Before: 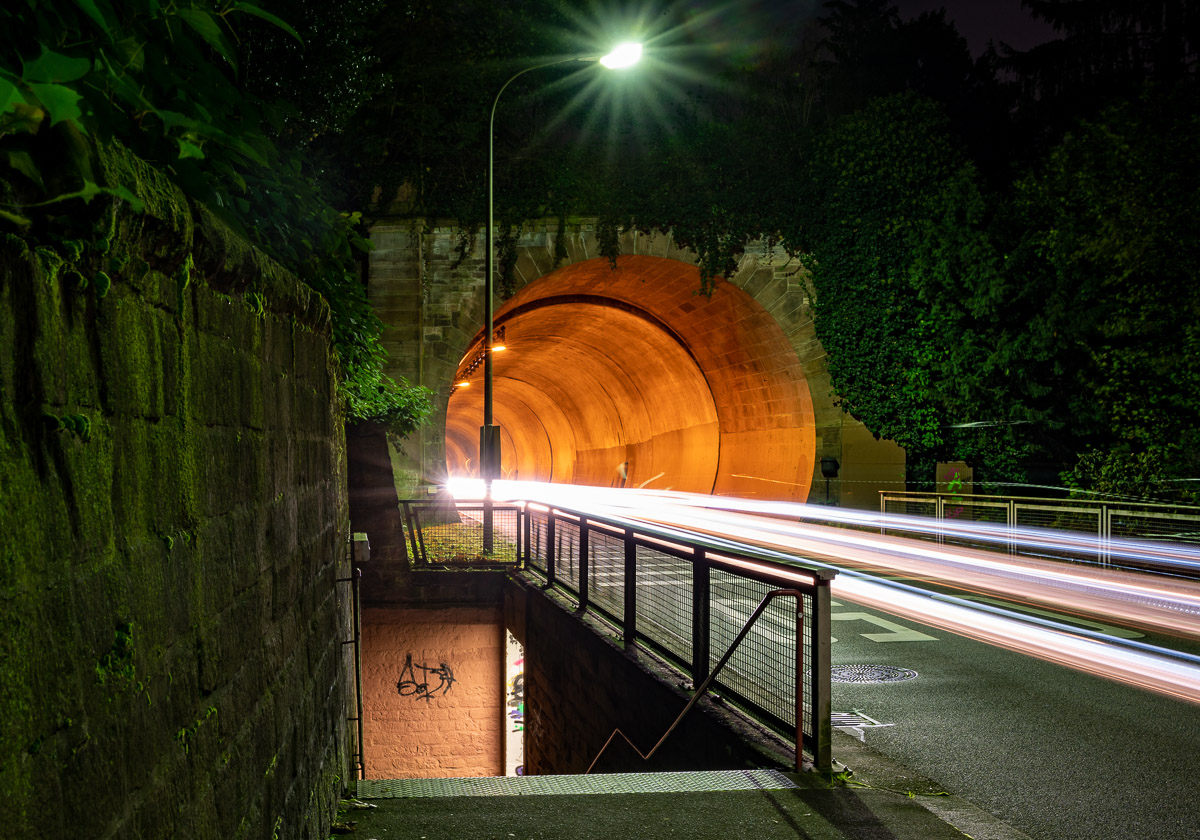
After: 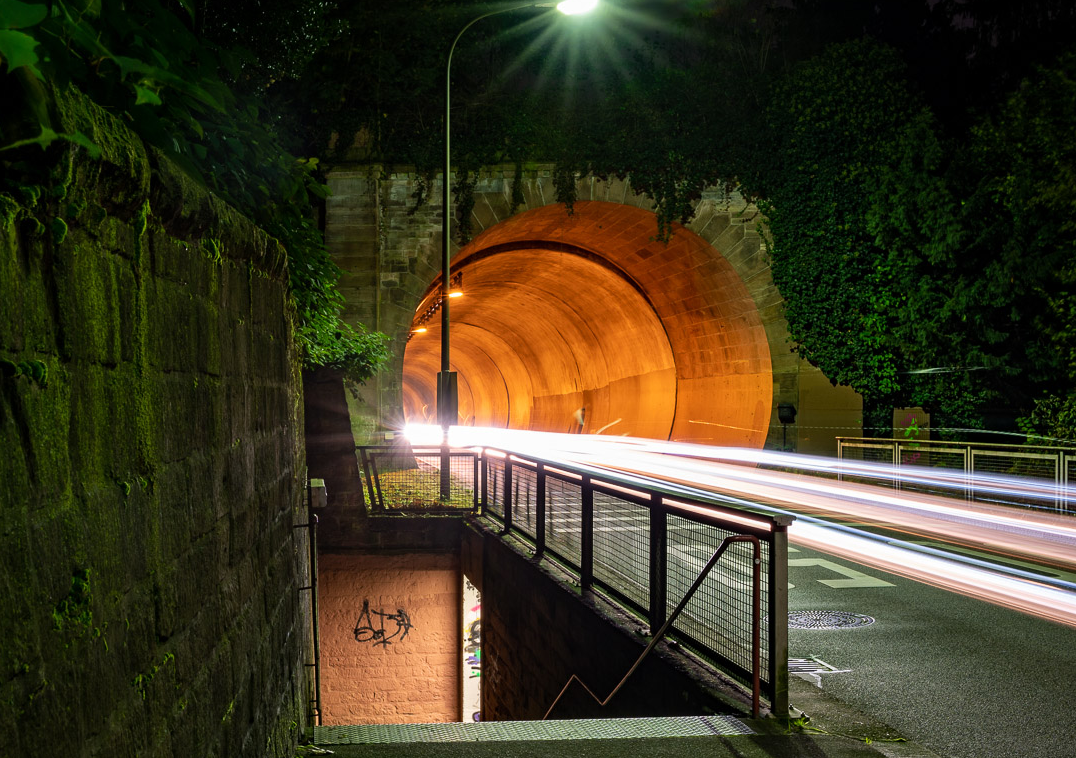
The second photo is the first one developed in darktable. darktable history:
crop: left 3.63%, top 6.448%, right 6.674%, bottom 3.231%
